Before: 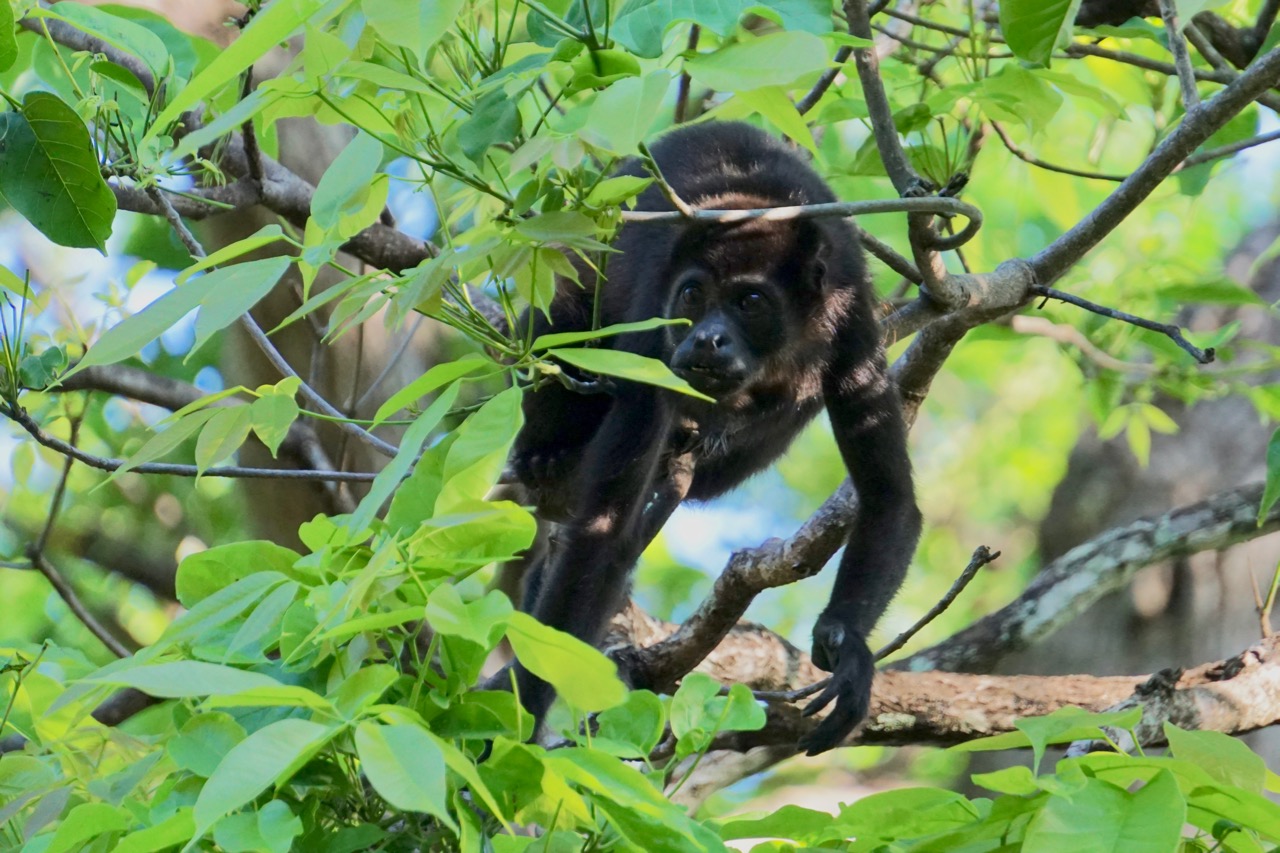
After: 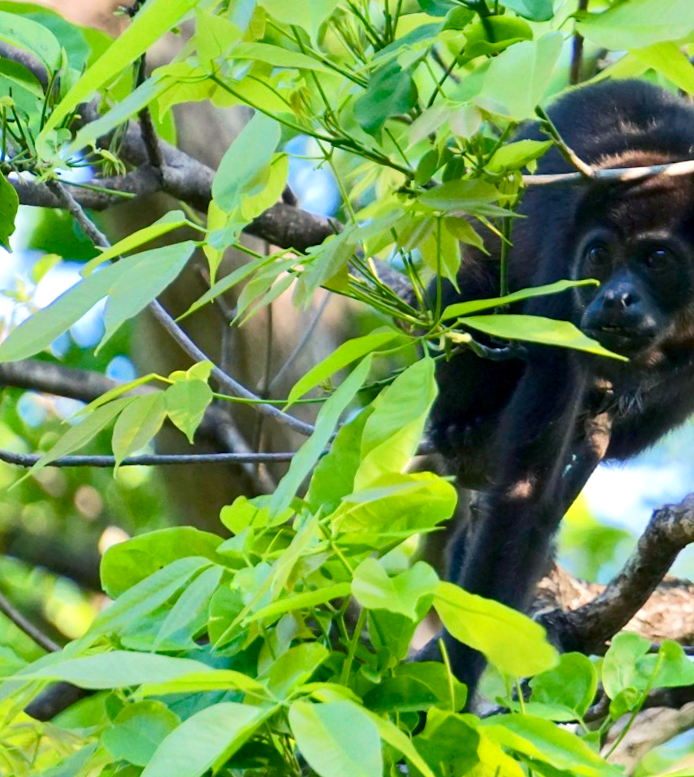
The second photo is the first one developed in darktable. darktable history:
color balance rgb: shadows lift › chroma 4.21%, shadows lift › hue 252.22°, highlights gain › chroma 1.36%, highlights gain › hue 50.24°, perceptual saturation grading › mid-tones 6.33%, perceptual saturation grading › shadows 72.44%, perceptual brilliance grading › highlights 11.59%, contrast 5.05%
rotate and perspective: rotation -3.52°, crop left 0.036, crop right 0.964, crop top 0.081, crop bottom 0.919
crop: left 5.114%, right 38.589%
